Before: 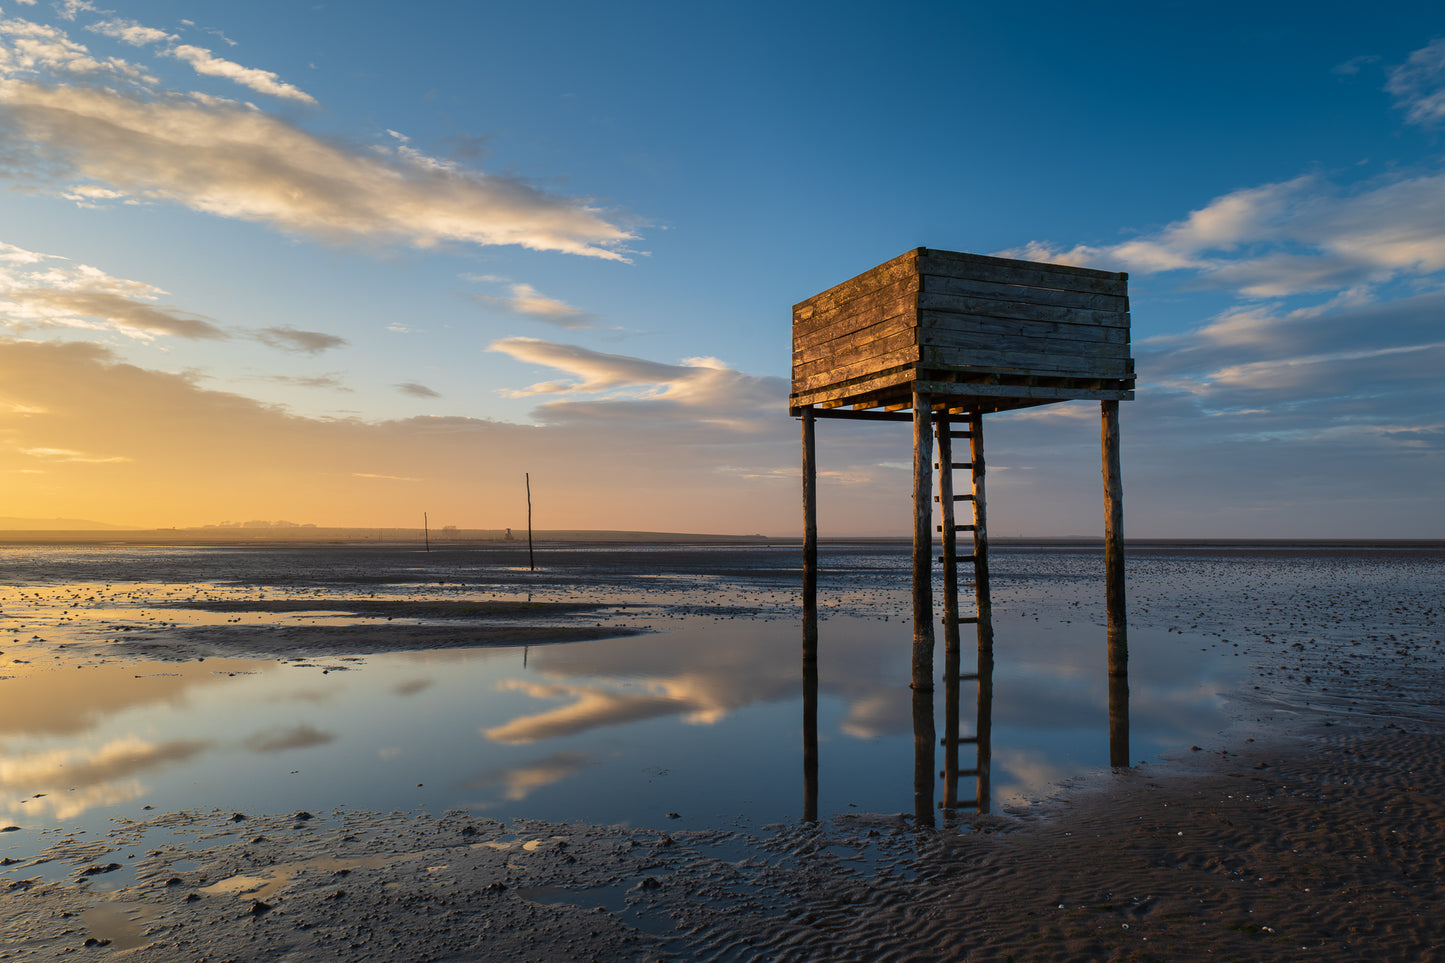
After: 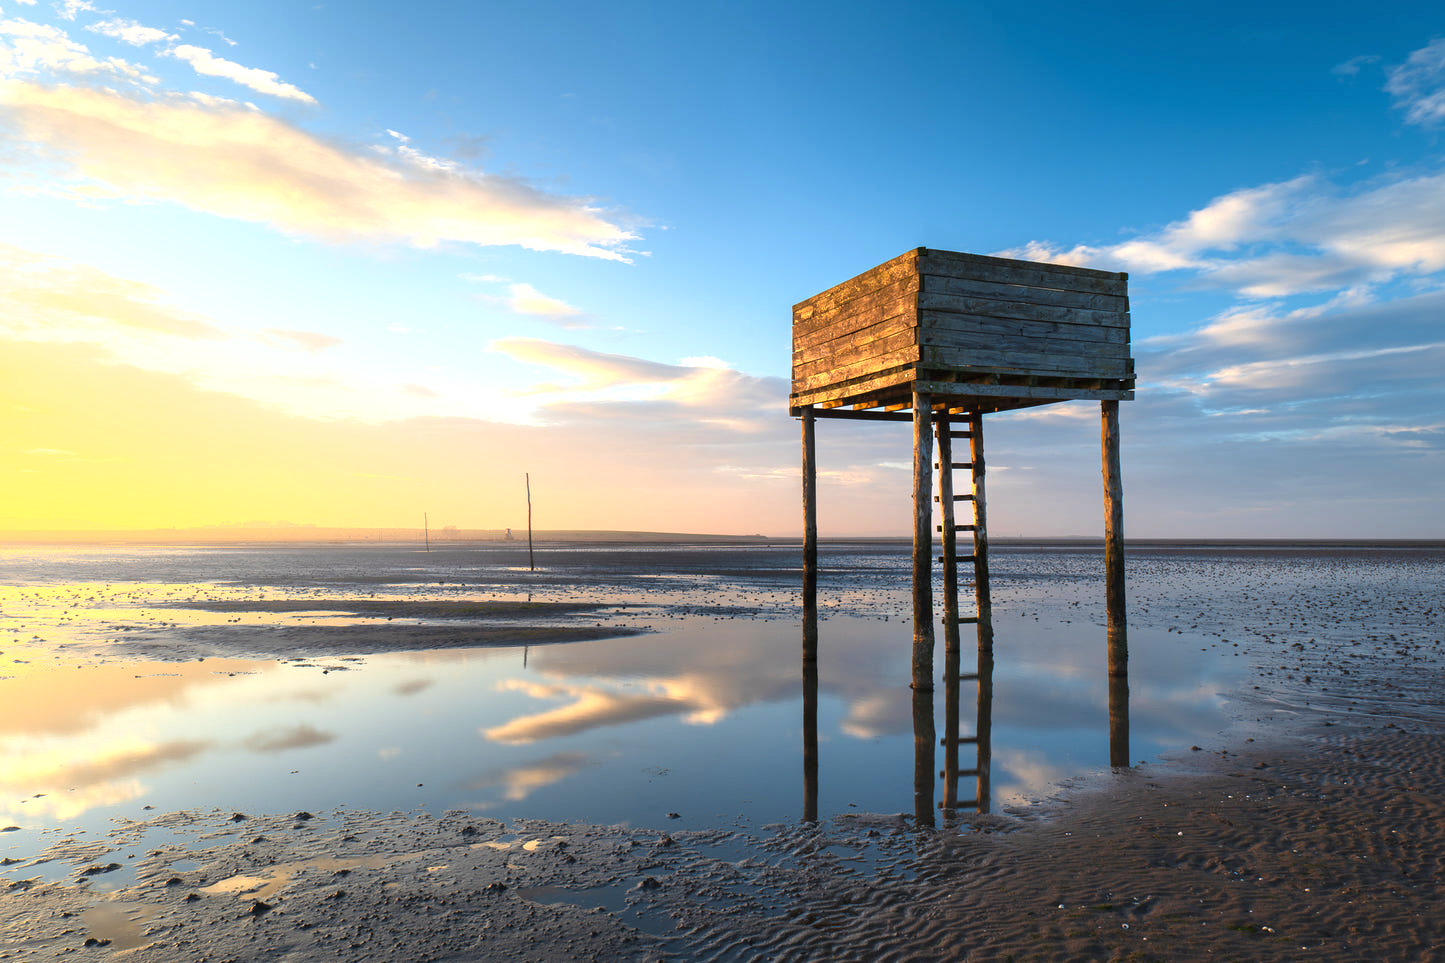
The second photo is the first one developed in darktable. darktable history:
bloom: size 13.65%, threshold 98.39%, strength 4.82%
exposure: black level correction 0, exposure 1.1 EV, compensate highlight preservation false
